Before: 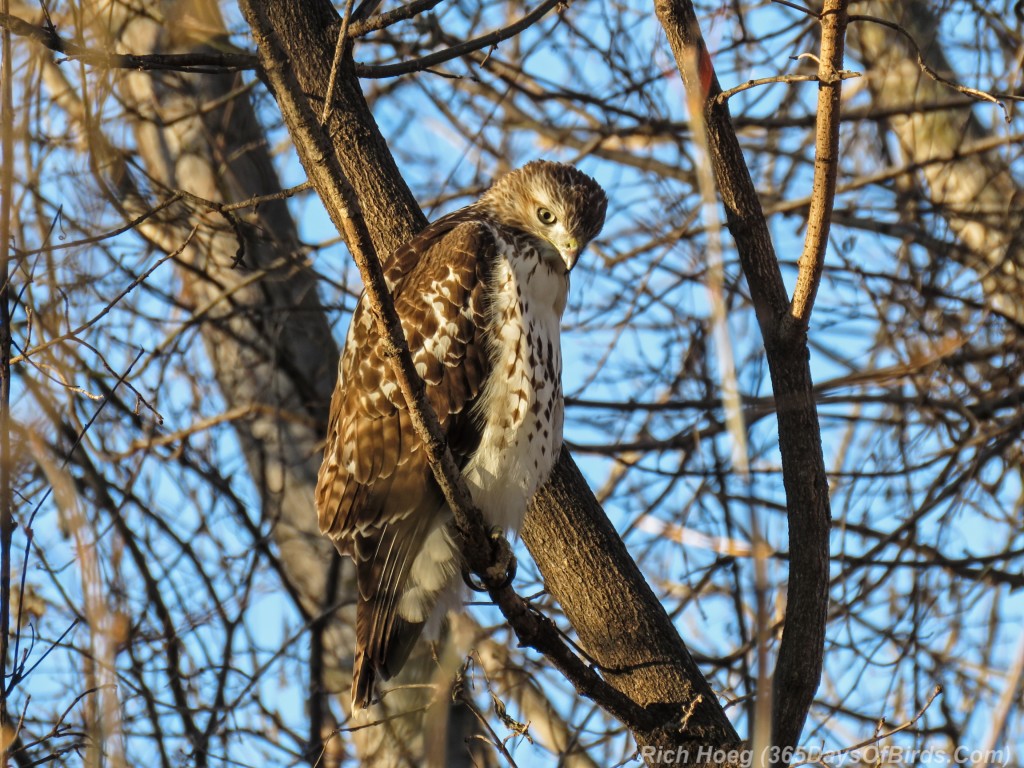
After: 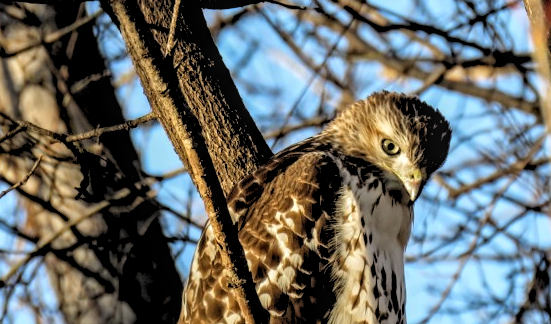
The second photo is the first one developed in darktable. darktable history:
crop: left 15.306%, top 9.065%, right 30.789%, bottom 48.638%
rgb levels: levels [[0.029, 0.461, 0.922], [0, 0.5, 1], [0, 0.5, 1]]
local contrast: on, module defaults
